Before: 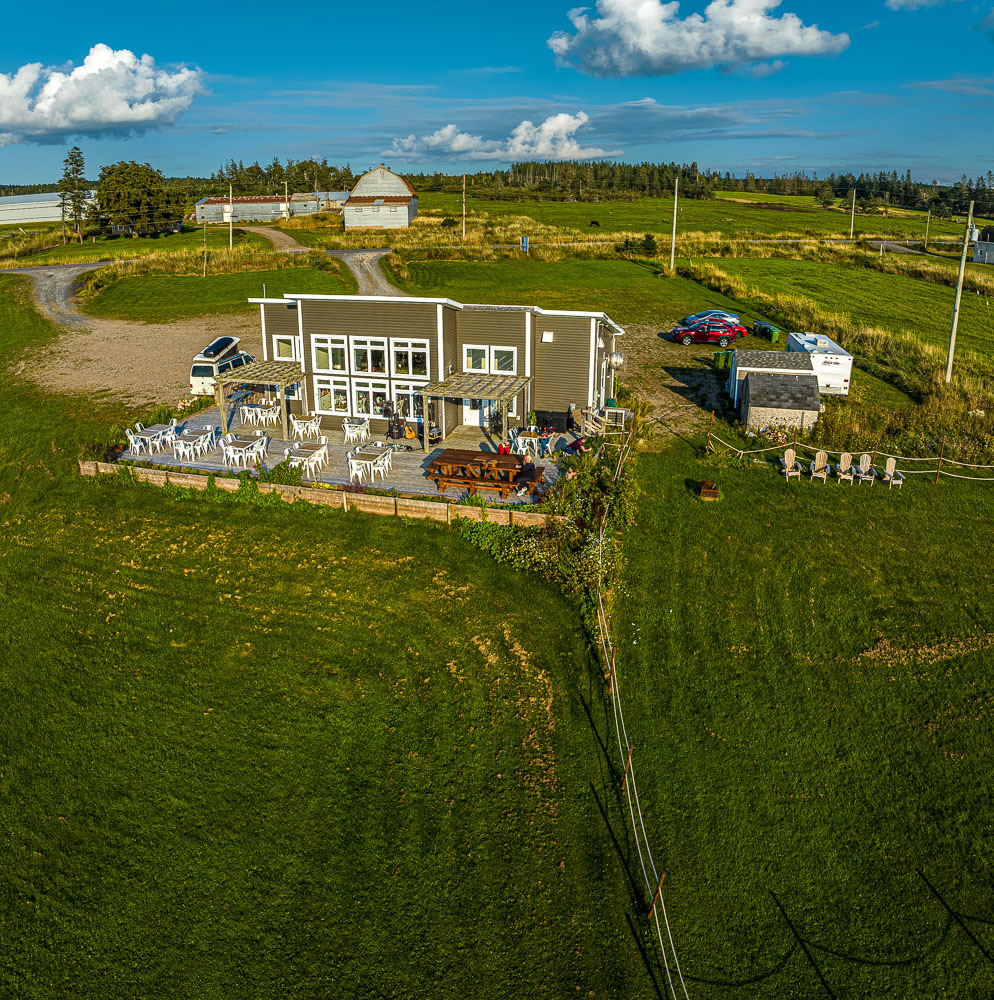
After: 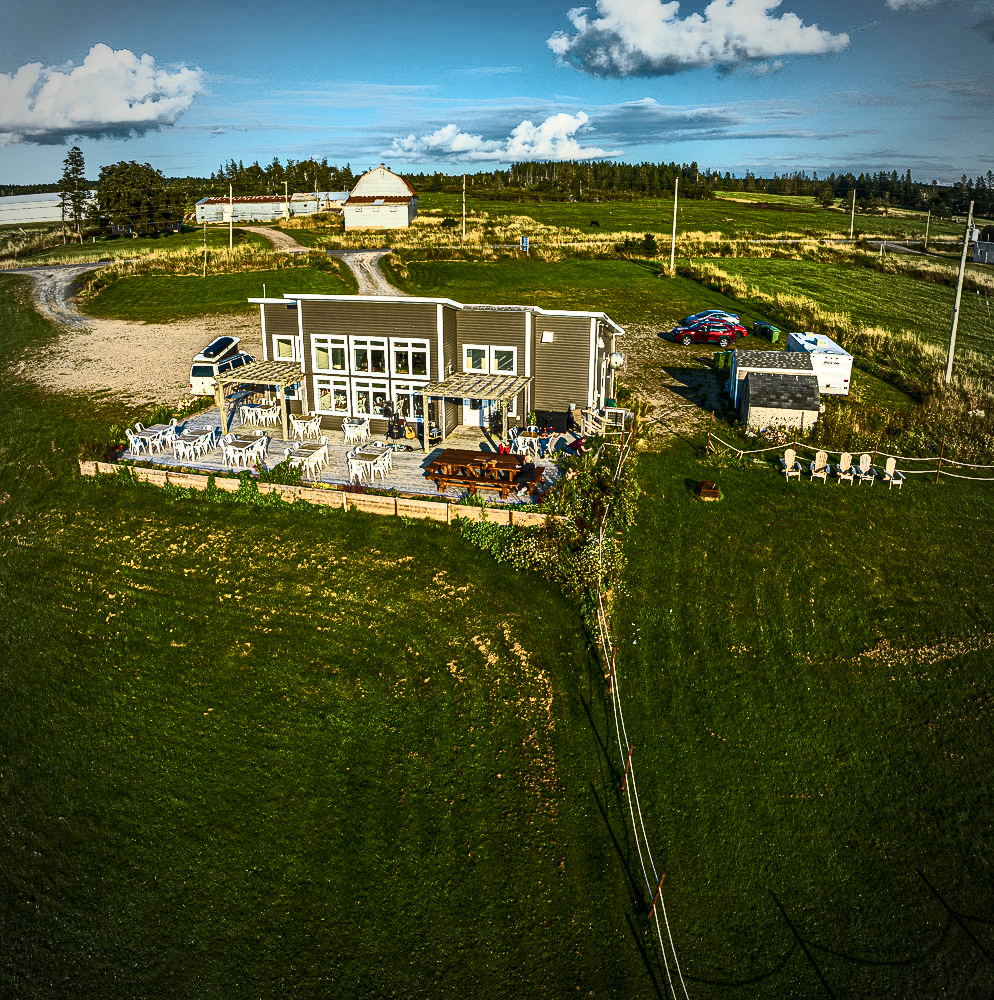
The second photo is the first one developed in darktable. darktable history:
vignetting: fall-off start 79.67%
tone curve: curves: ch0 [(0, 0) (0.427, 0.375) (0.616, 0.801) (1, 1)], color space Lab, independent channels, preserve colors none
